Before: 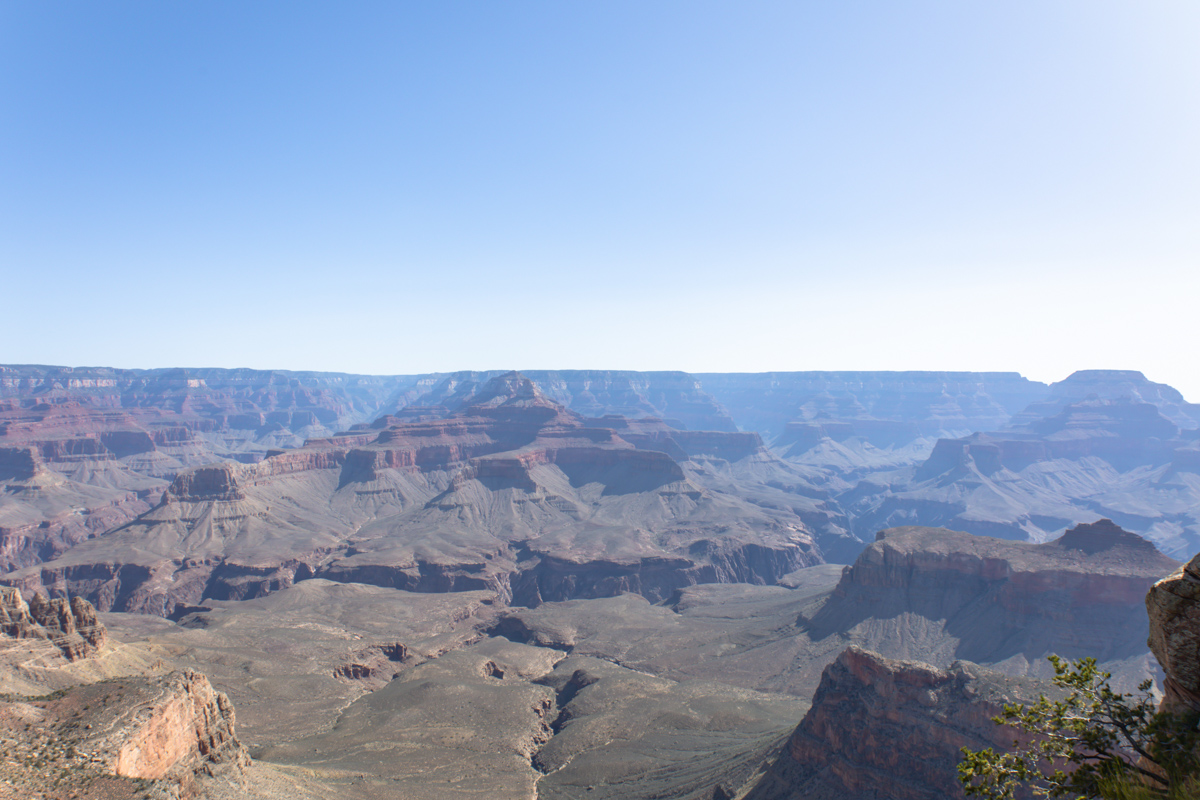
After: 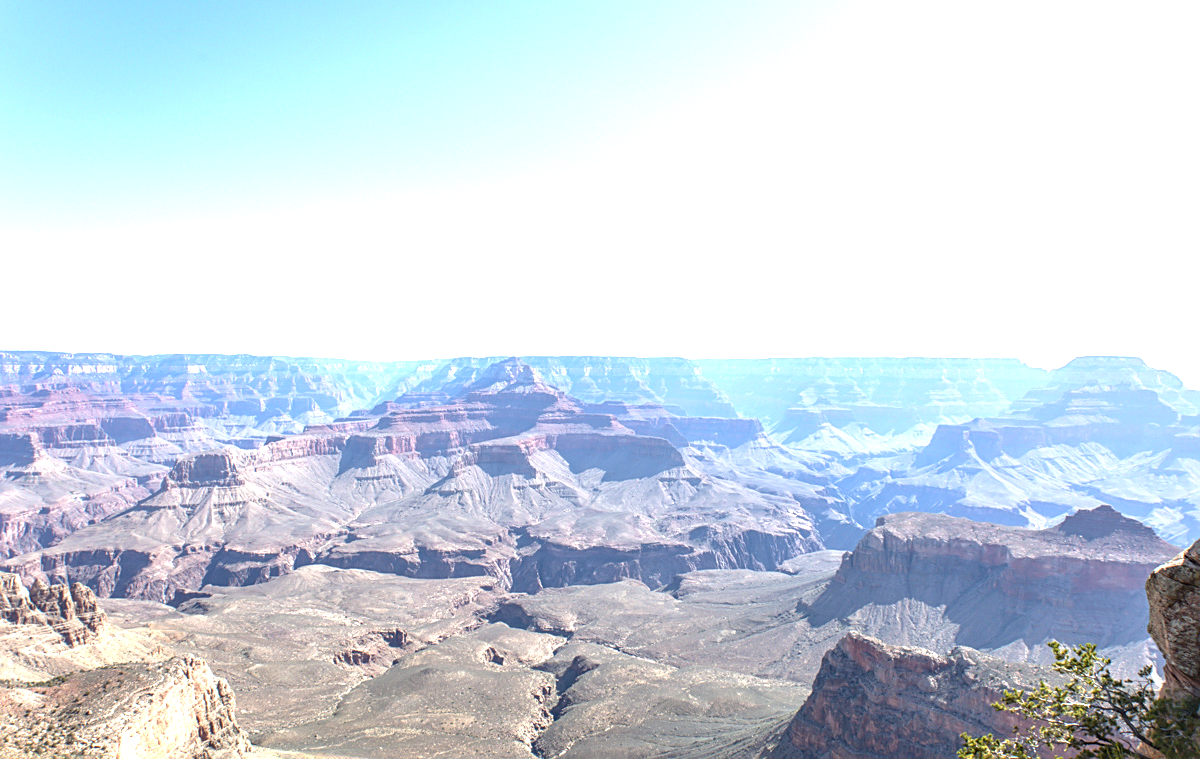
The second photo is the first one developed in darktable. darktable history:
exposure: exposure 1.166 EV, compensate highlight preservation false
local contrast: detail 130%
crop and rotate: top 1.946%, bottom 3.178%
sharpen: on, module defaults
